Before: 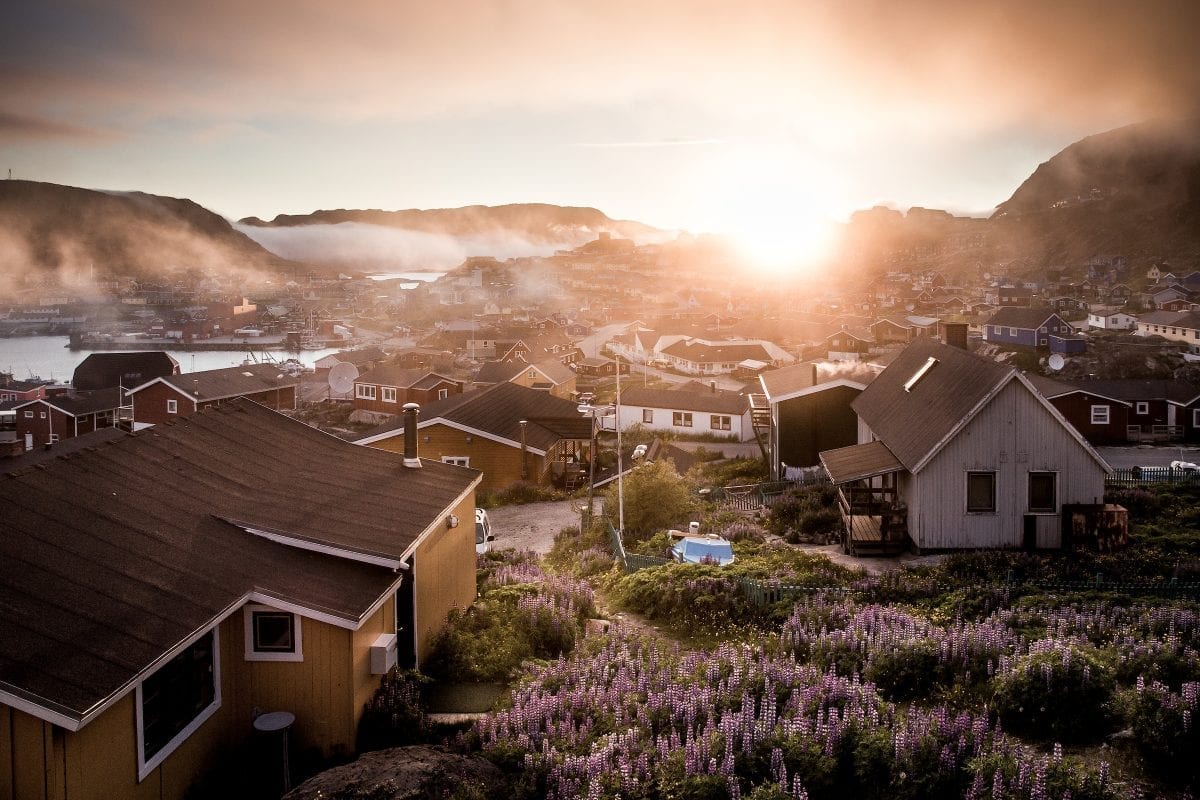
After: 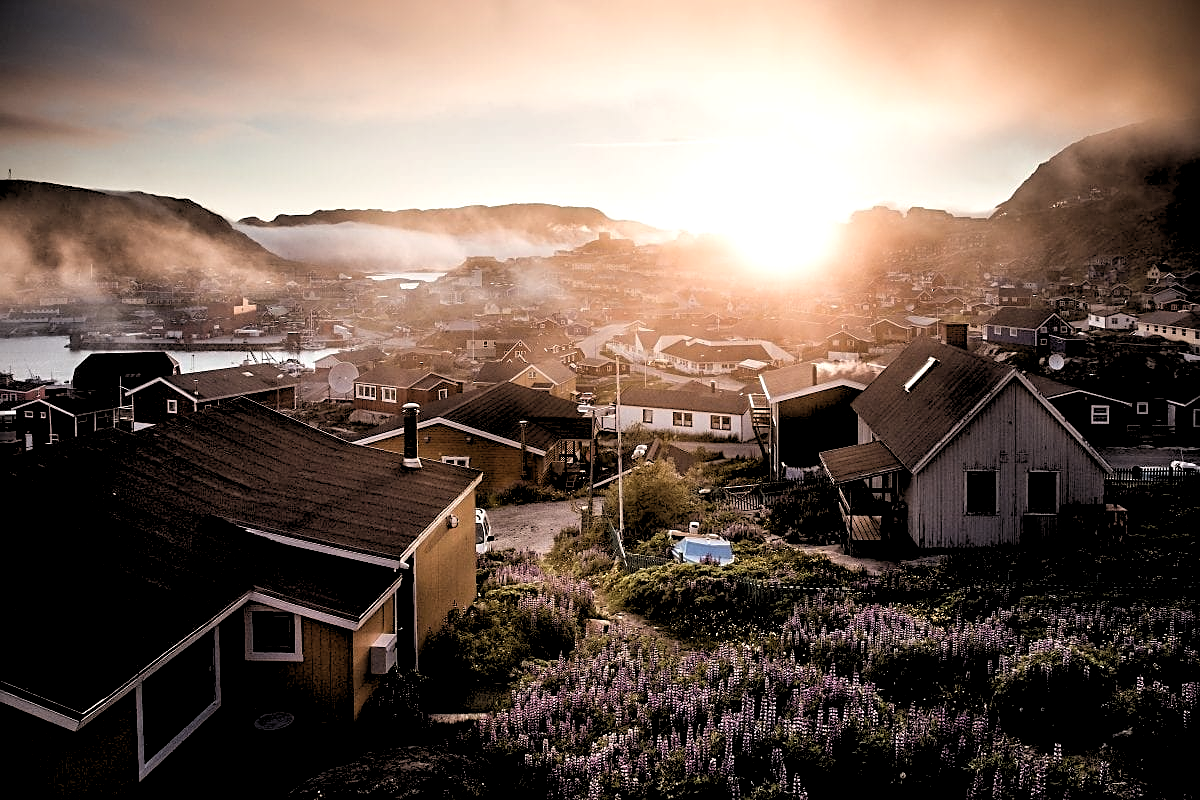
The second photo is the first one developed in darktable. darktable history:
sharpen: on, module defaults
rgb levels: levels [[0.034, 0.472, 0.904], [0, 0.5, 1], [0, 0.5, 1]]
